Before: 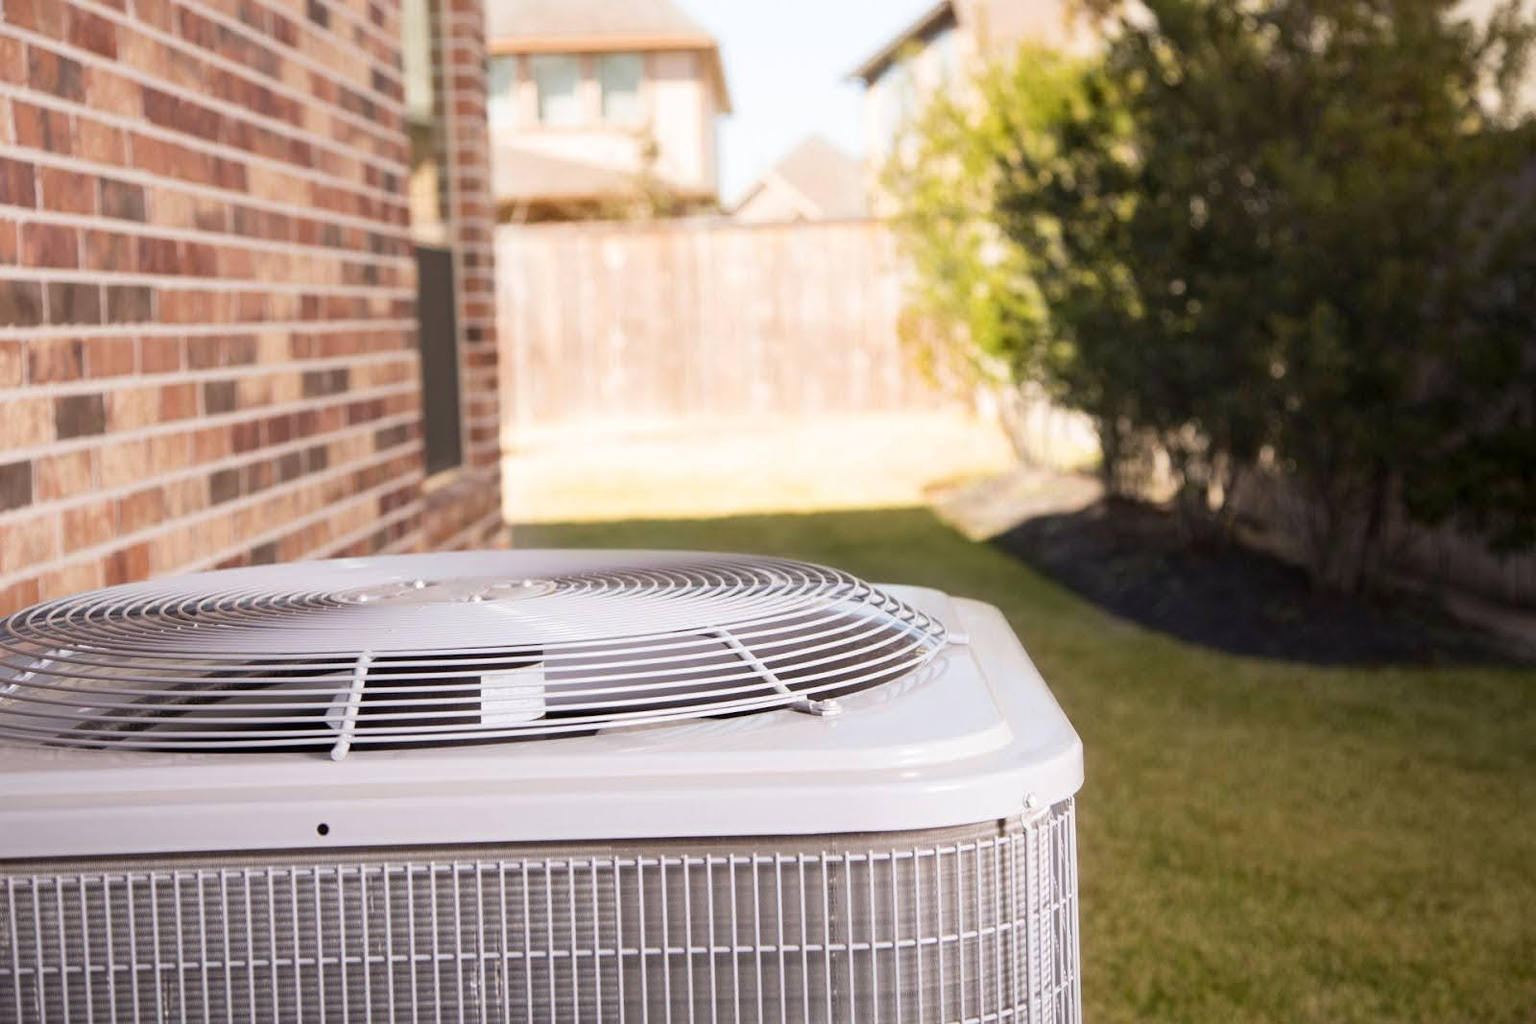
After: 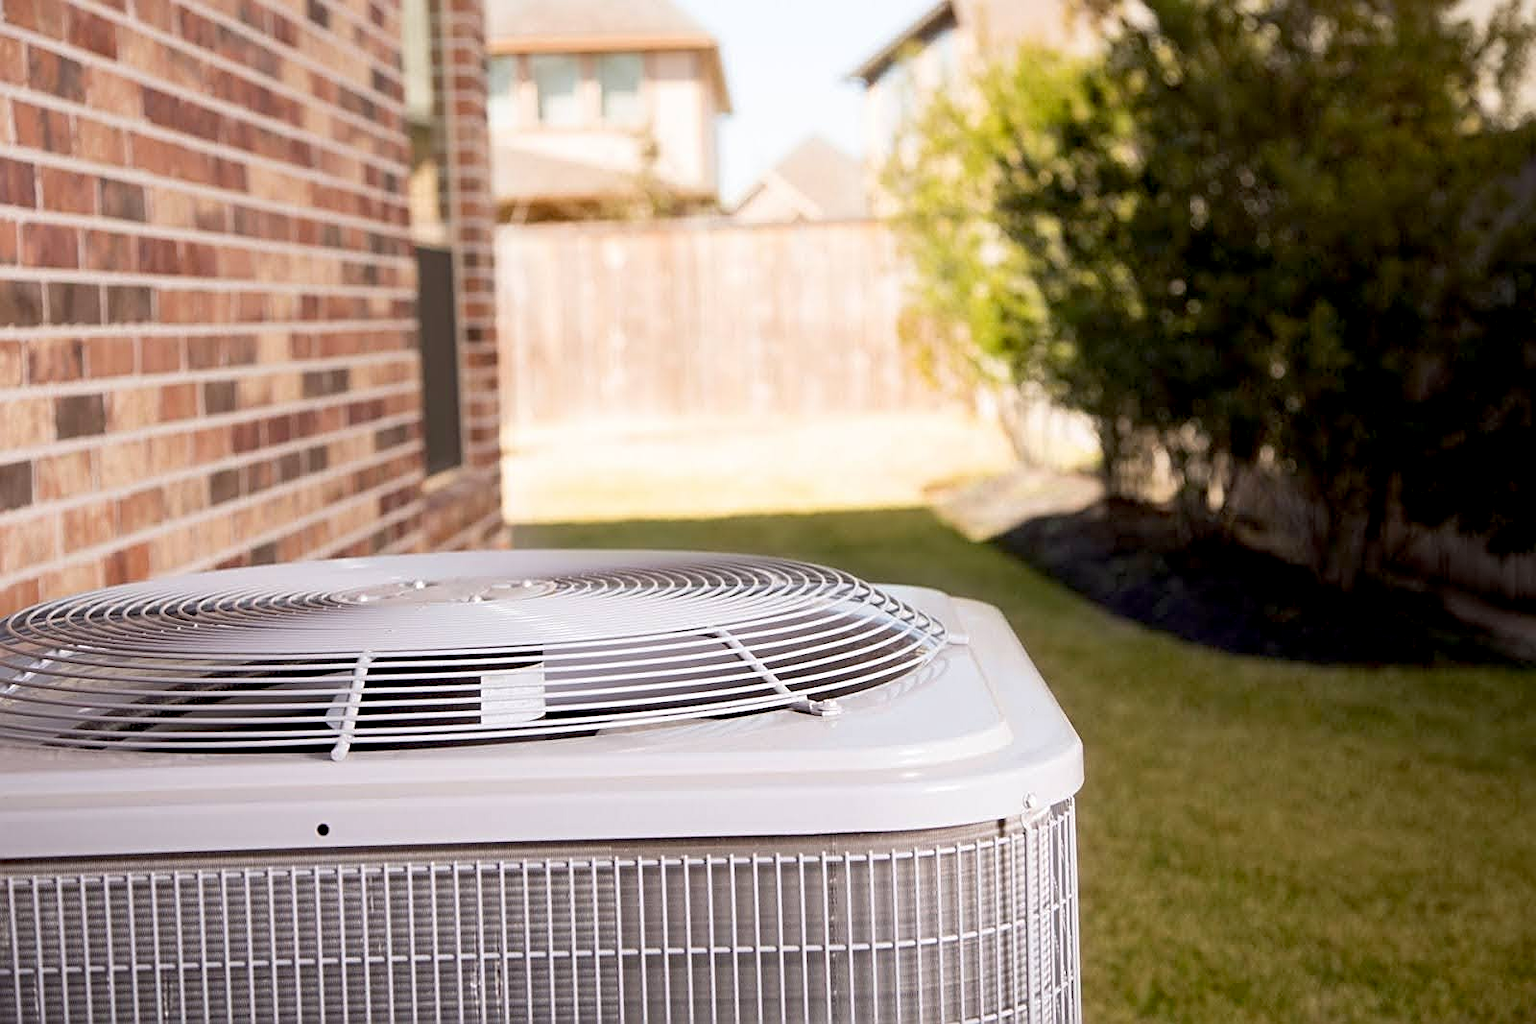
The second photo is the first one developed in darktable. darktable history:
exposure: black level correction 0.011, compensate exposure bias true, compensate highlight preservation false
sharpen: on, module defaults
